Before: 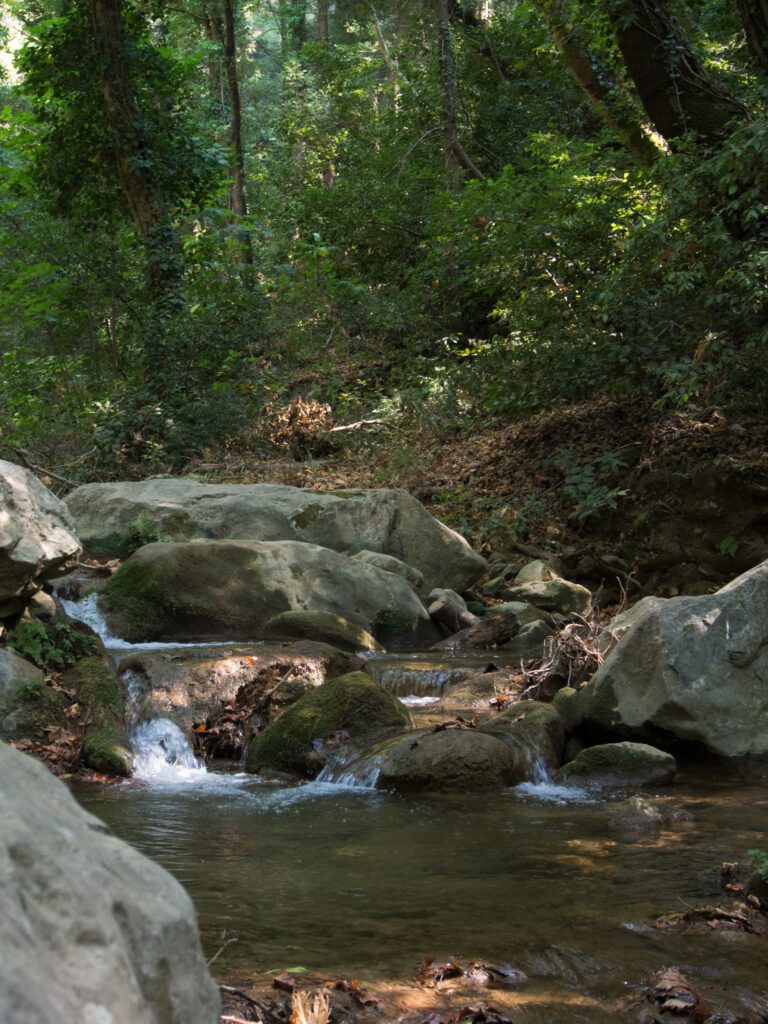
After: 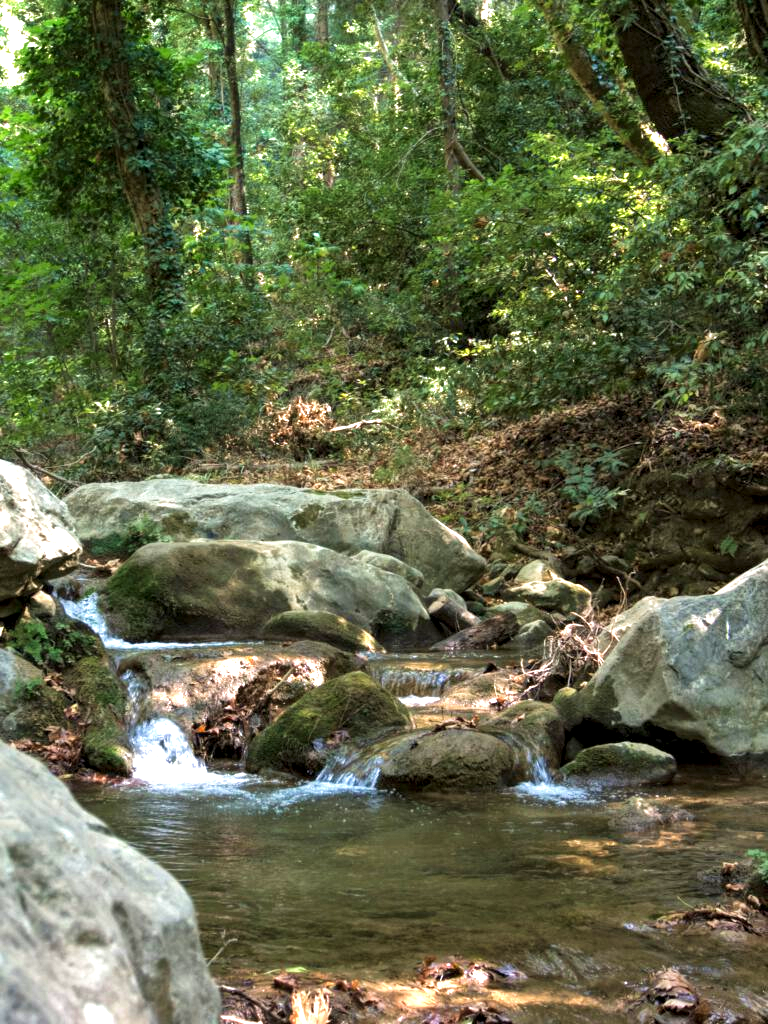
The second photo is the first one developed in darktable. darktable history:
local contrast: highlights 124%, shadows 116%, detail 139%, midtone range 0.258
velvia: on, module defaults
exposure: black level correction 0, exposure 1.095 EV, compensate exposure bias true, compensate highlight preservation false
shadows and highlights: low approximation 0.01, soften with gaussian
